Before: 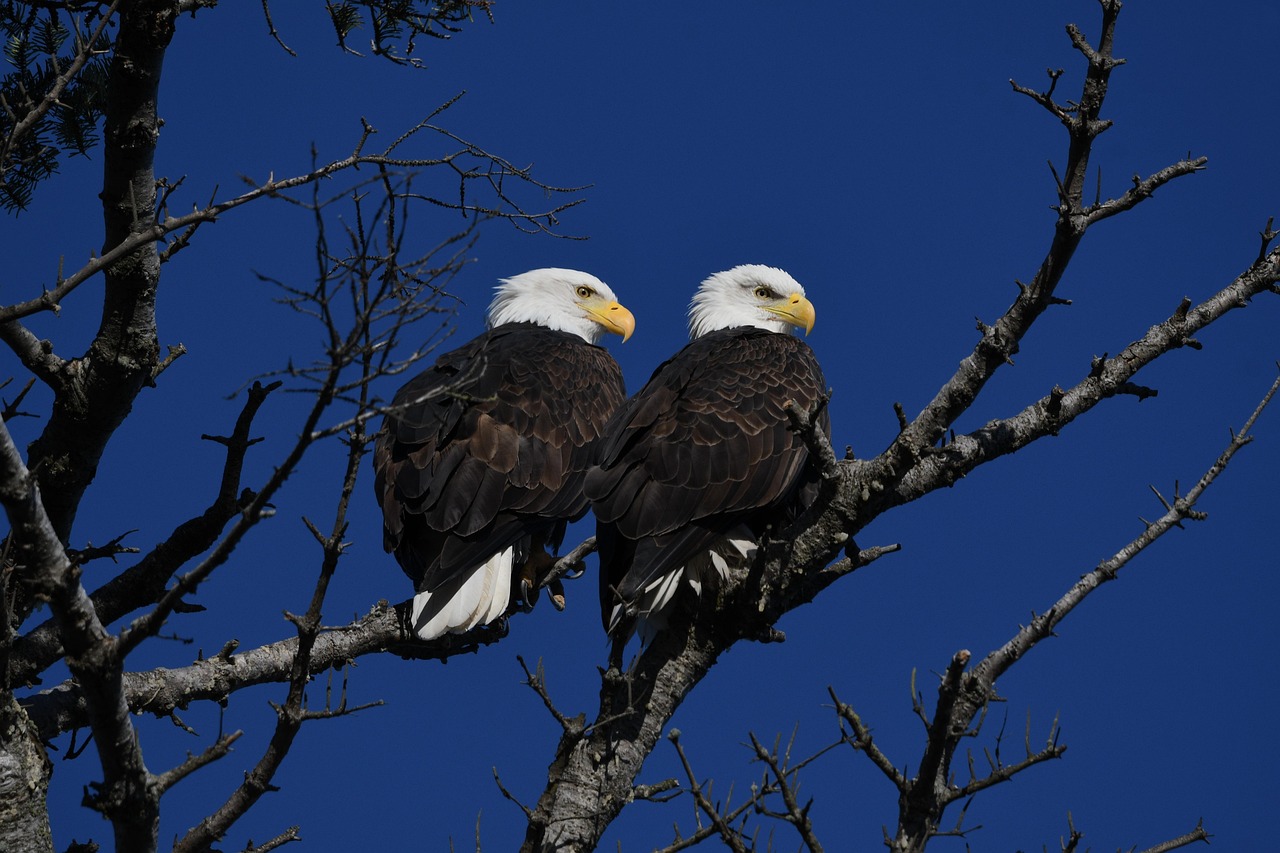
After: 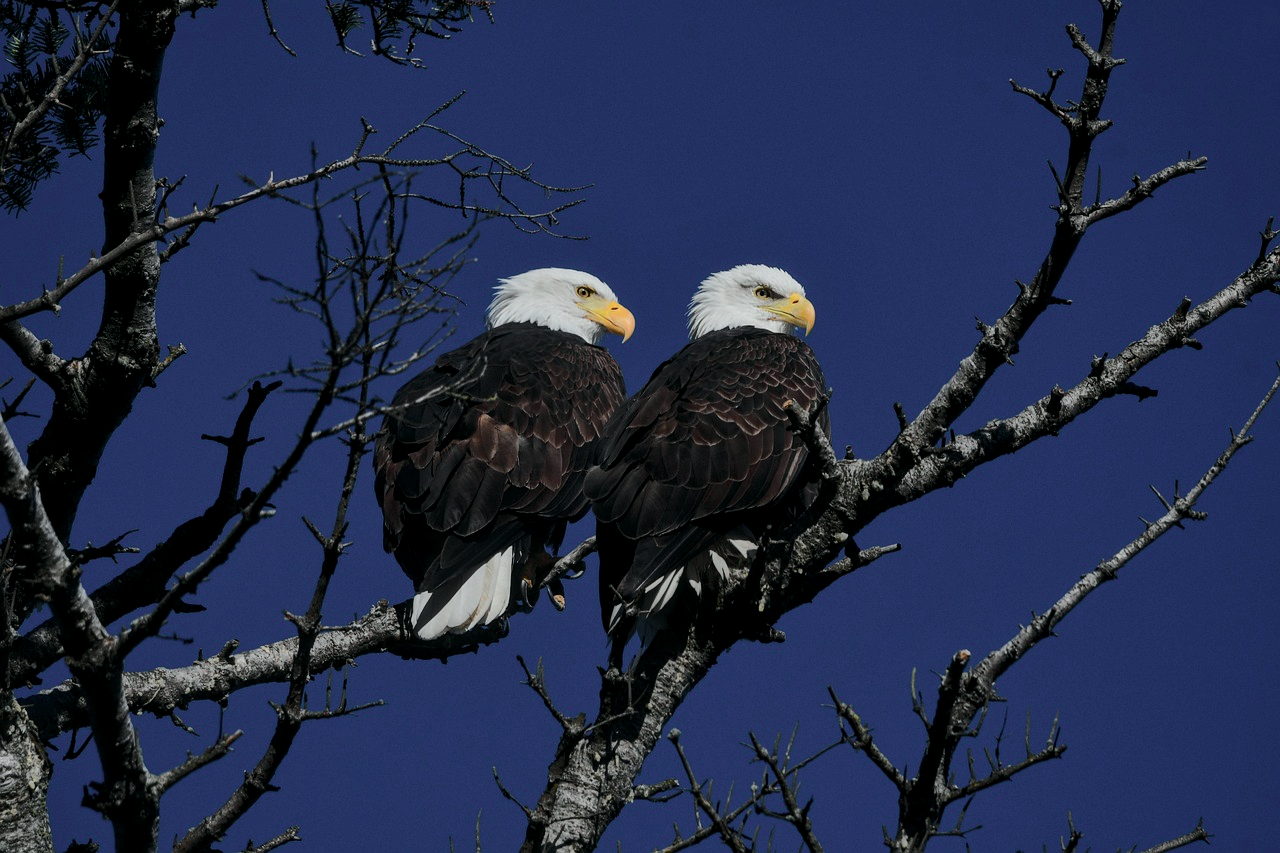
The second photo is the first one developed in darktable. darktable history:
shadows and highlights: shadows 20.91, highlights -82.73, soften with gaussian
local contrast: on, module defaults
tone curve: curves: ch0 [(0, 0.003) (0.211, 0.174) (0.482, 0.519) (0.843, 0.821) (0.992, 0.971)]; ch1 [(0, 0) (0.276, 0.206) (0.393, 0.364) (0.482, 0.477) (0.506, 0.5) (0.523, 0.523) (0.572, 0.592) (0.635, 0.665) (0.695, 0.759) (1, 1)]; ch2 [(0, 0) (0.438, 0.456) (0.498, 0.497) (0.536, 0.527) (0.562, 0.584) (0.619, 0.602) (0.698, 0.698) (1, 1)], color space Lab, independent channels, preserve colors none
